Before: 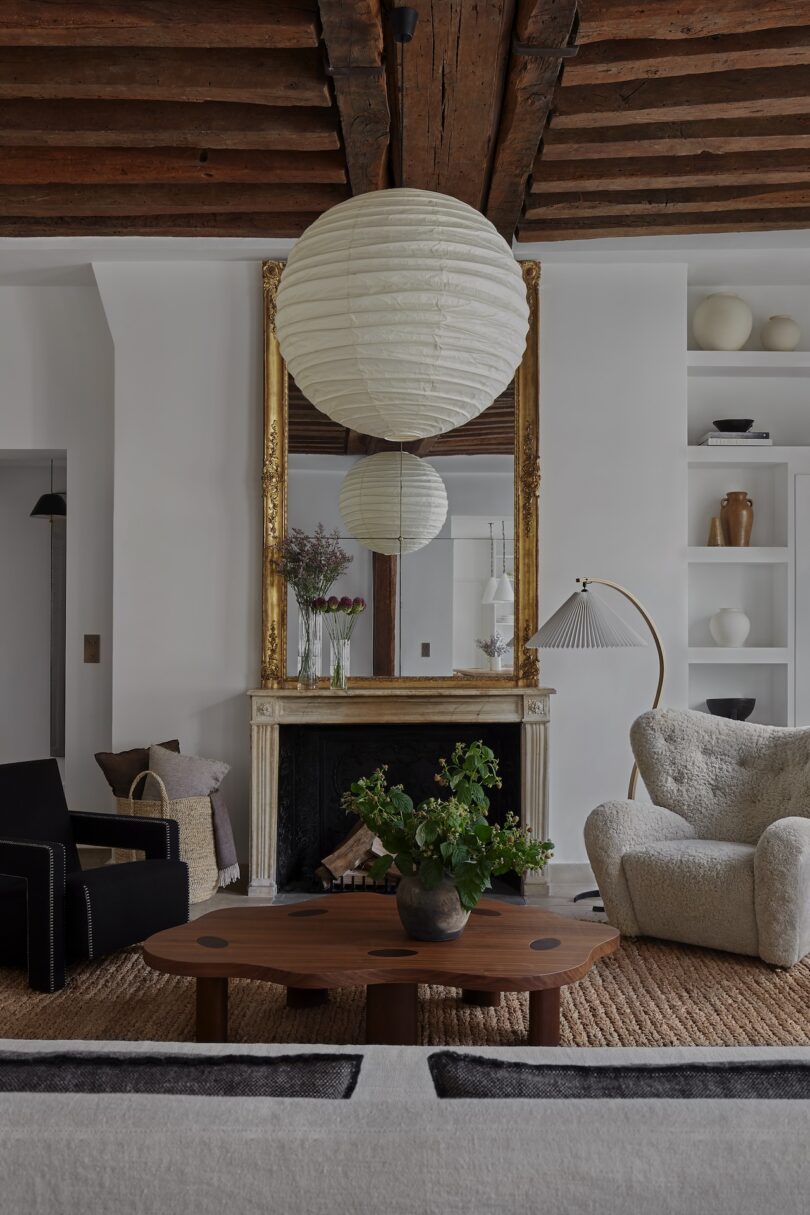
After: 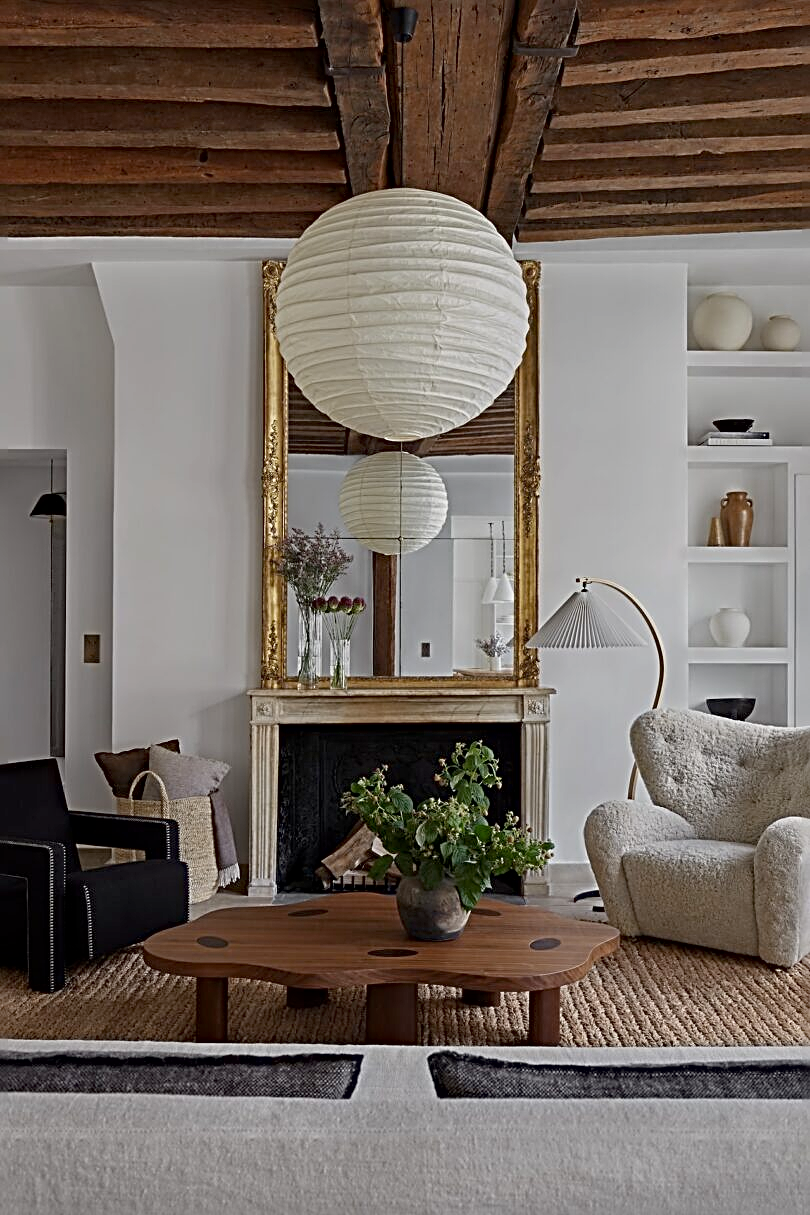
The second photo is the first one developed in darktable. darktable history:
haze removal: compatibility mode true, adaptive false
sharpen: radius 3.048, amount 0.76
shadows and highlights: shadows -0.825, highlights 41.46
